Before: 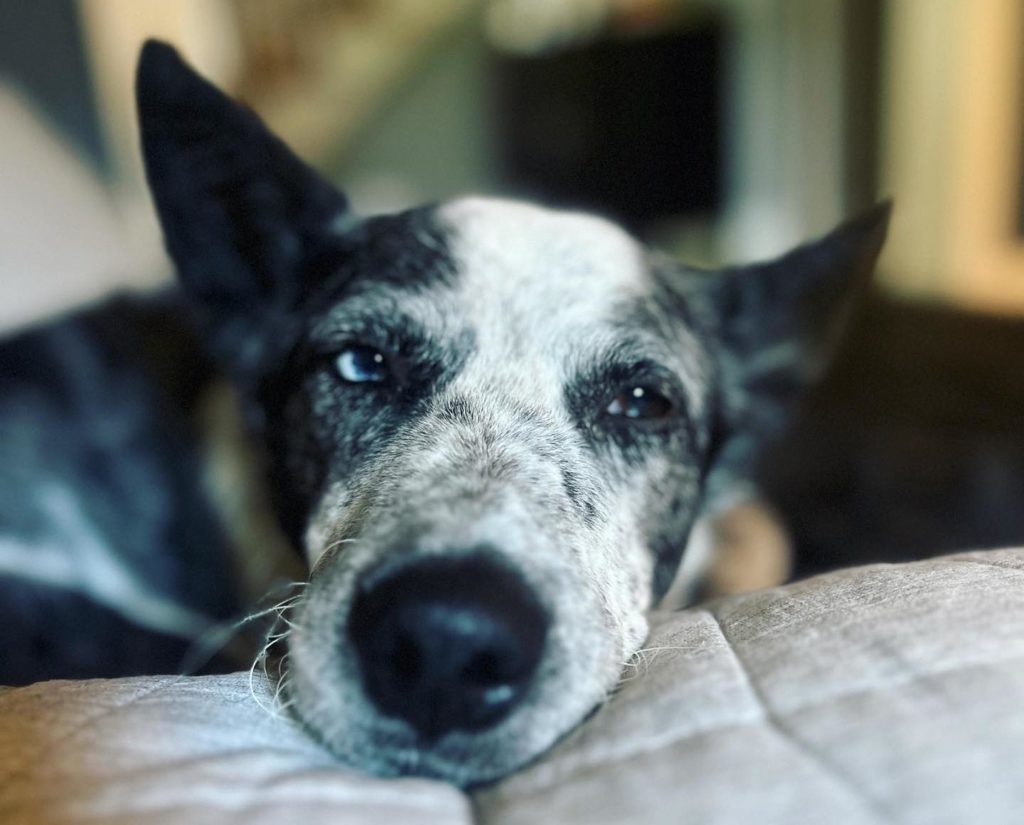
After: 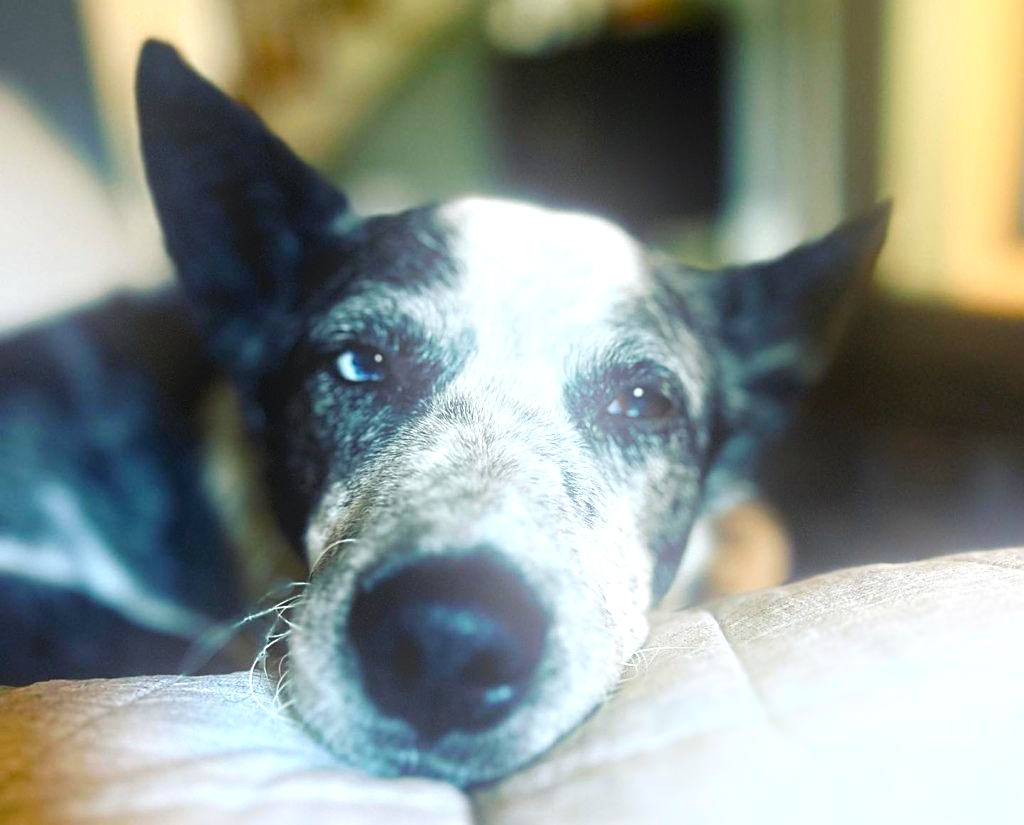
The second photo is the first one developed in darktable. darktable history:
color balance rgb: perceptual saturation grading › mid-tones 6.33%, perceptual saturation grading › shadows 72.44%, perceptual brilliance grading › highlights 11.59%, contrast 5.05%
bloom: on, module defaults
sharpen: on, module defaults
